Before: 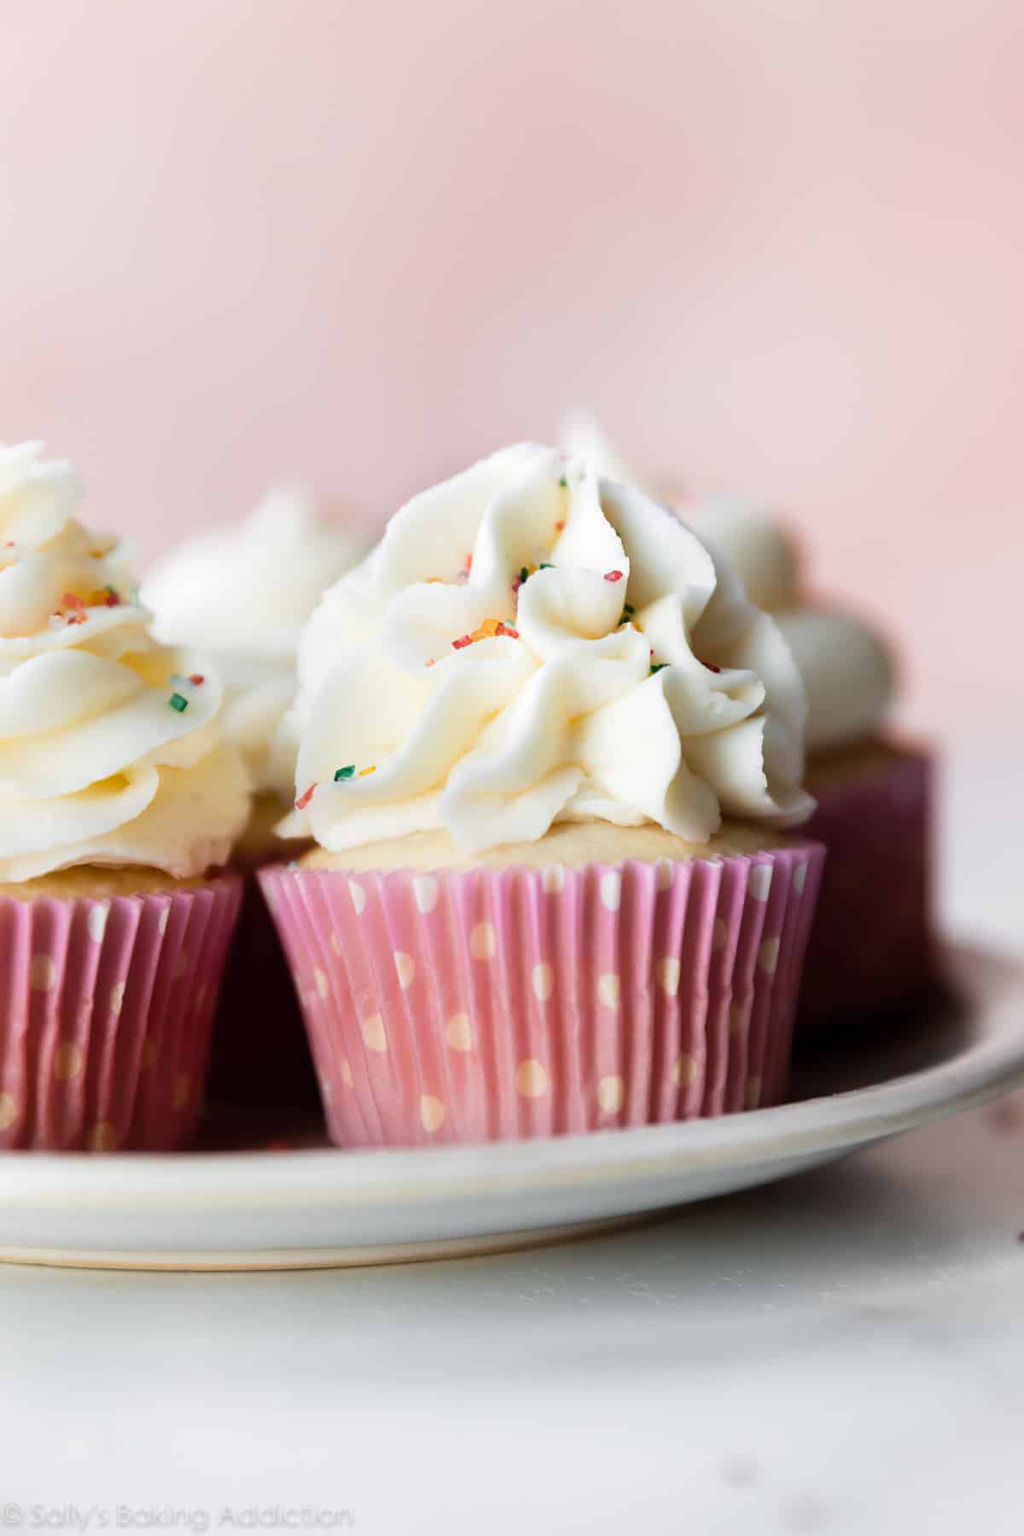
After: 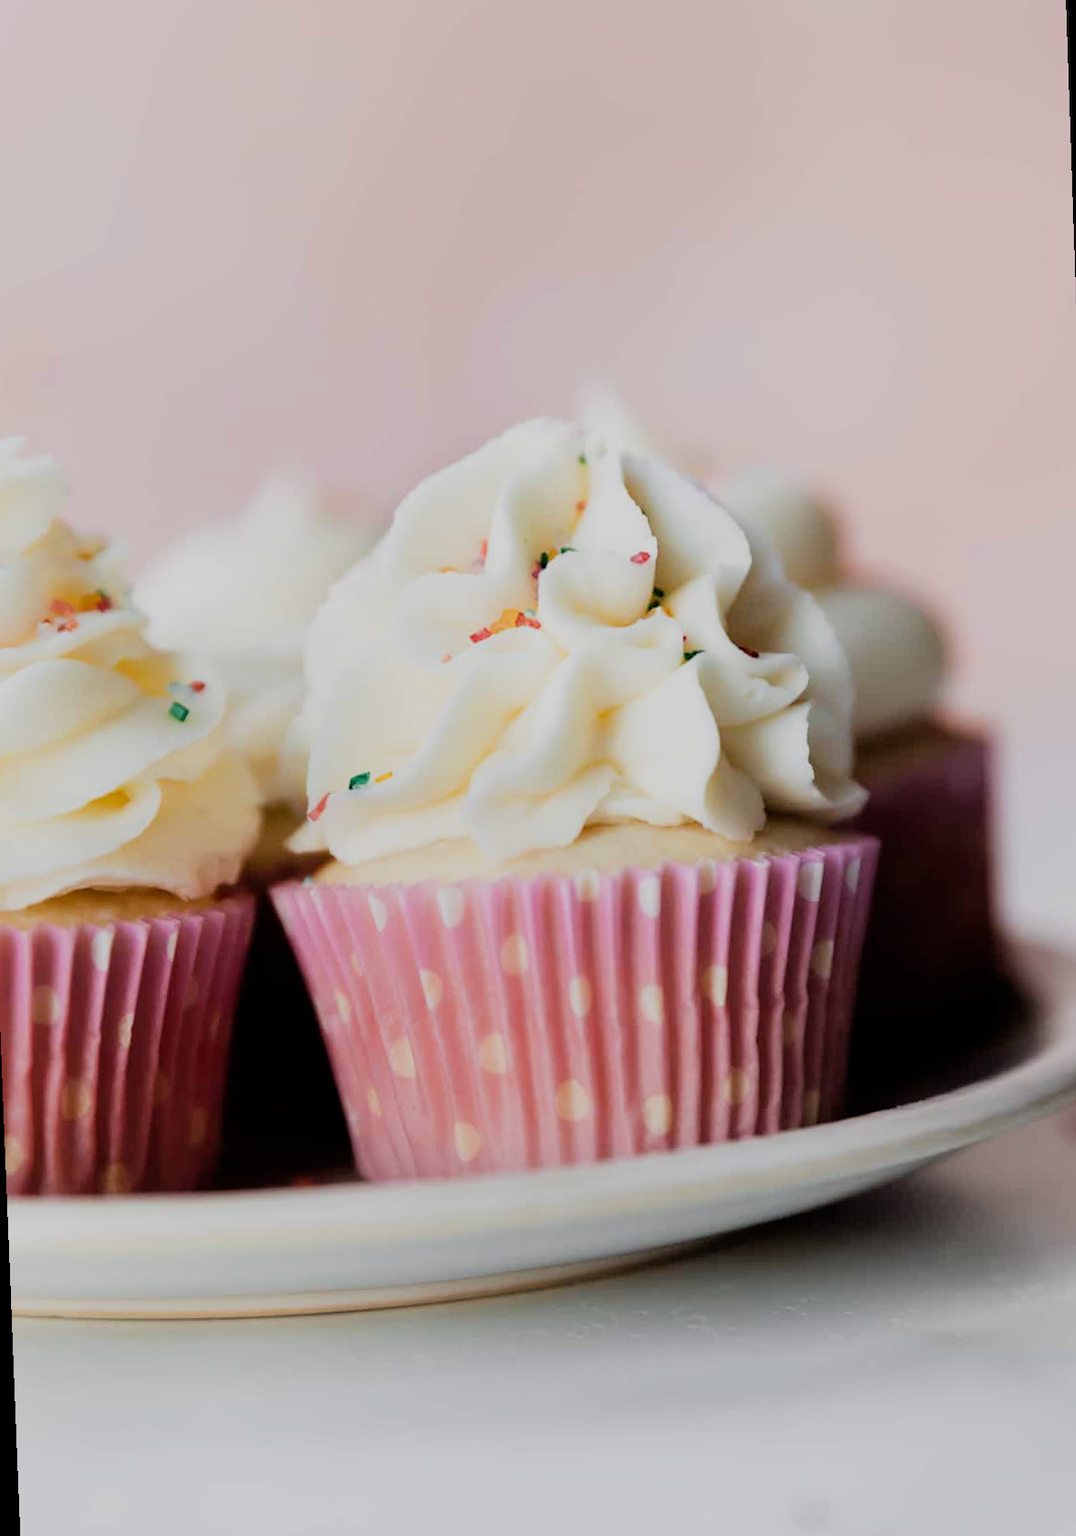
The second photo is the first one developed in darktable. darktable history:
filmic rgb: black relative exposure -6.68 EV, white relative exposure 4.56 EV, hardness 3.25
rotate and perspective: rotation -2.12°, lens shift (vertical) 0.009, lens shift (horizontal) -0.008, automatic cropping original format, crop left 0.036, crop right 0.964, crop top 0.05, crop bottom 0.959
